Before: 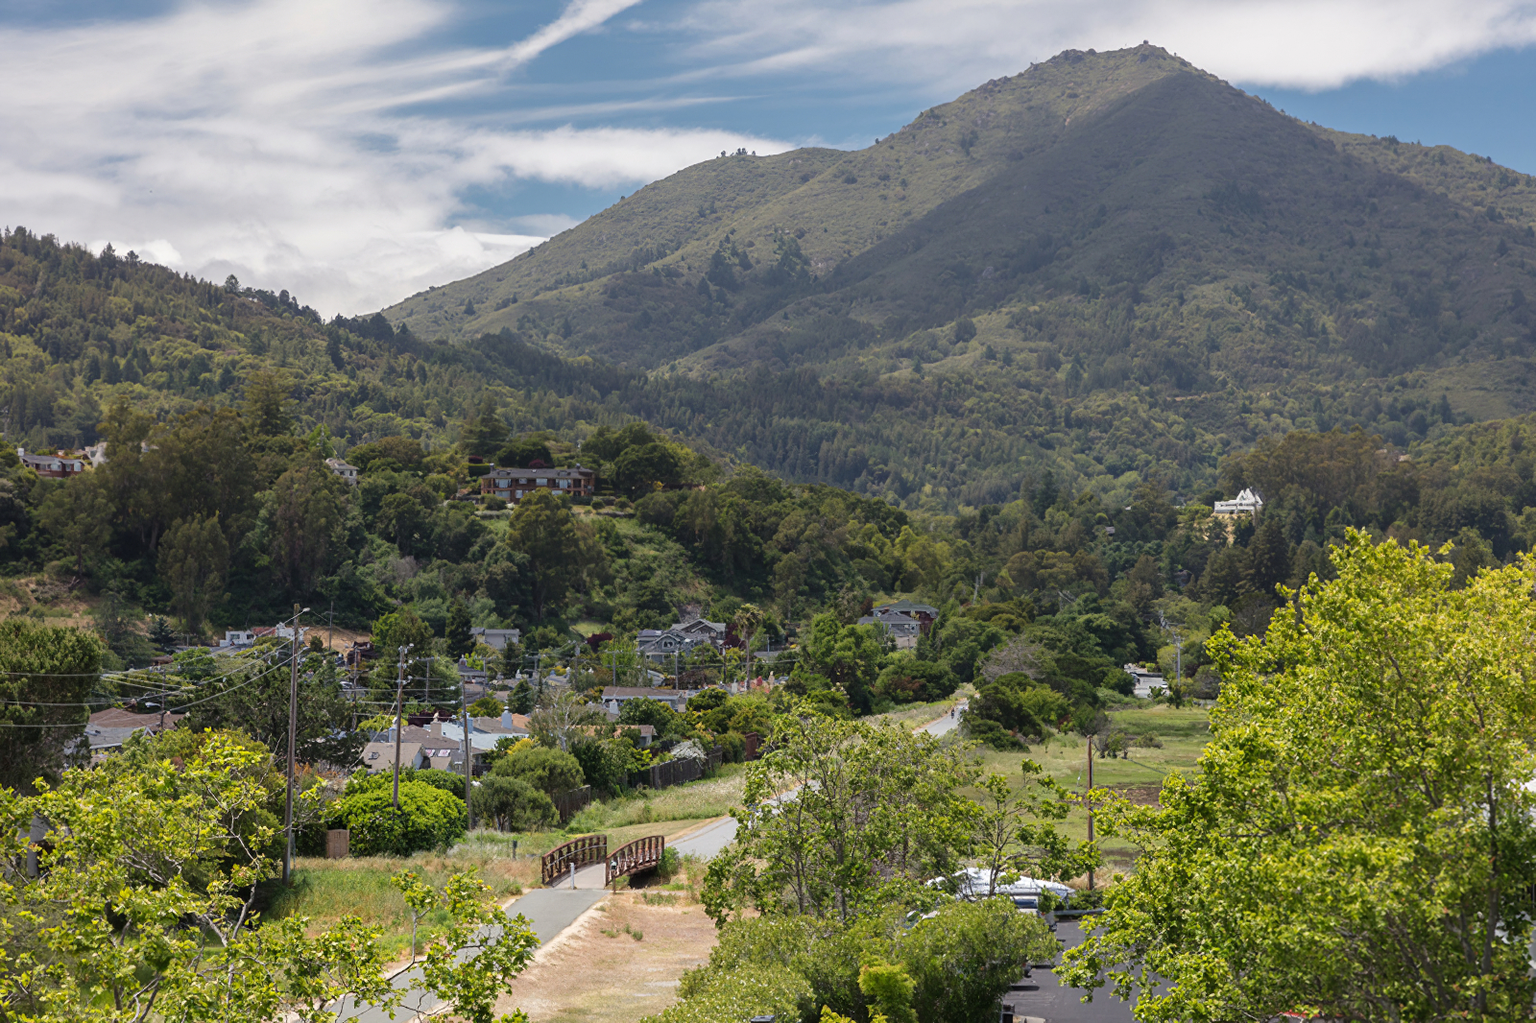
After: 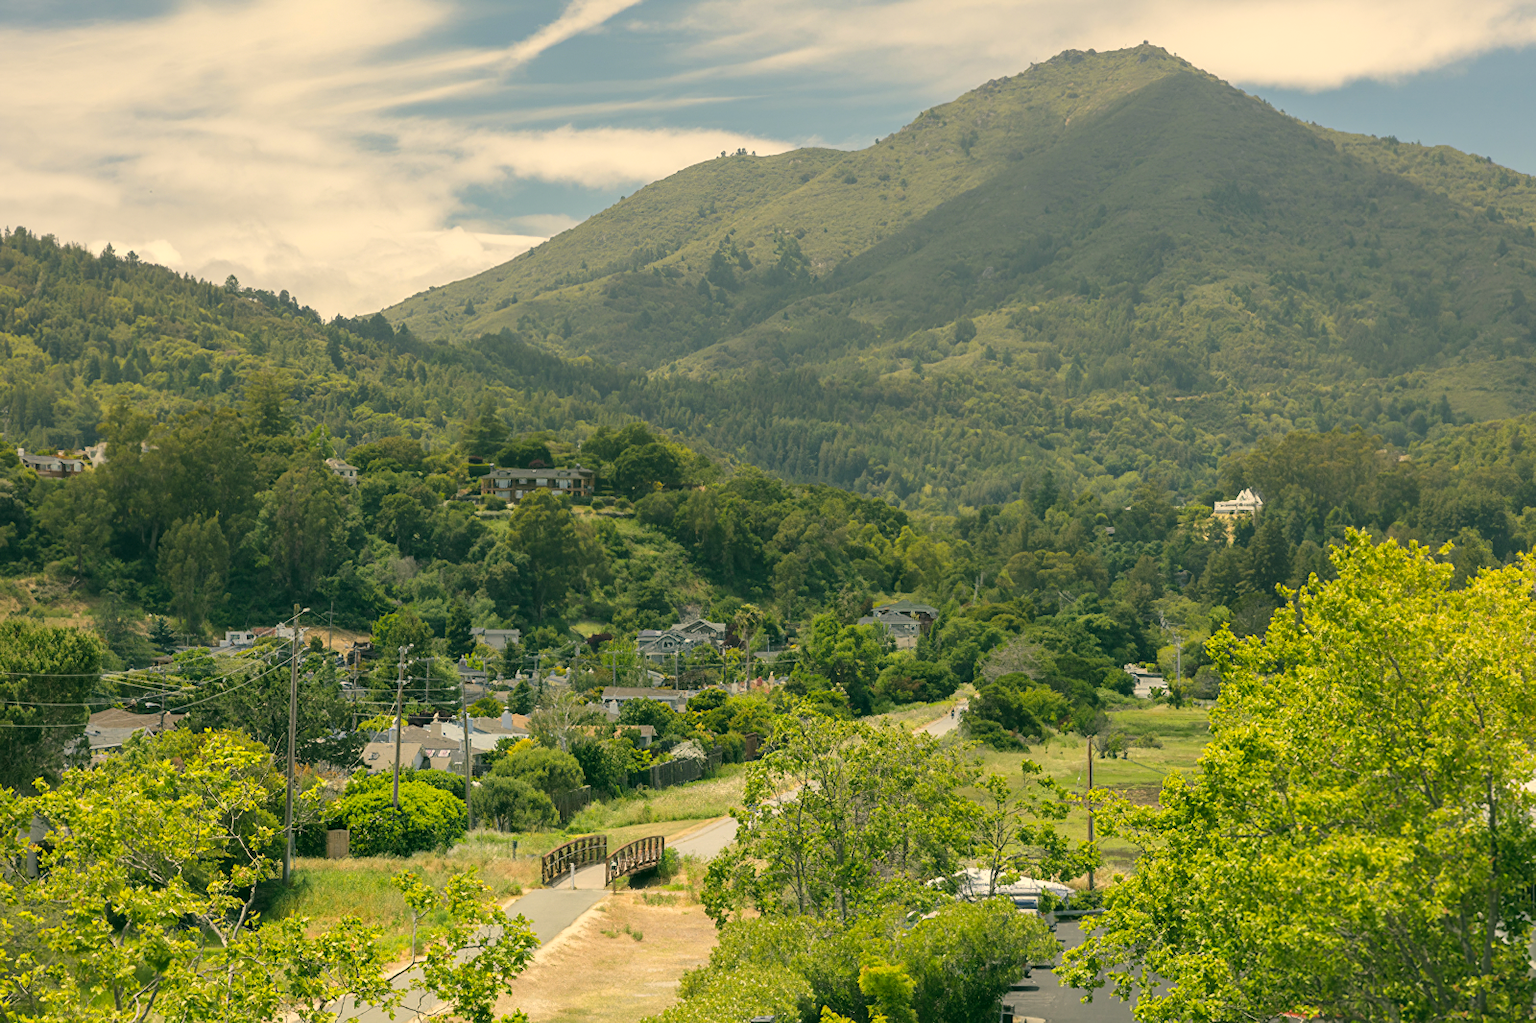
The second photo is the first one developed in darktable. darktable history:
contrast brightness saturation: brightness 0.12
color correction: highlights a* 5.19, highlights b* 24.25, shadows a* -15.97, shadows b* 4.04
